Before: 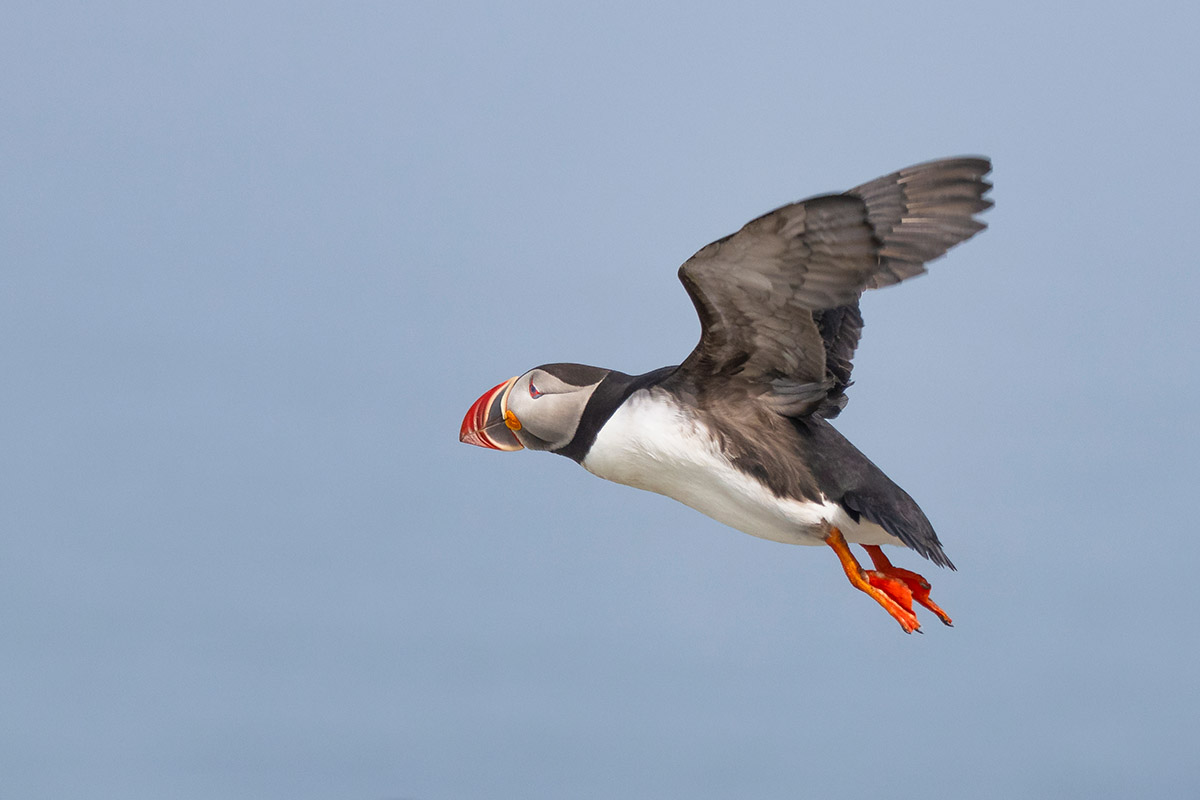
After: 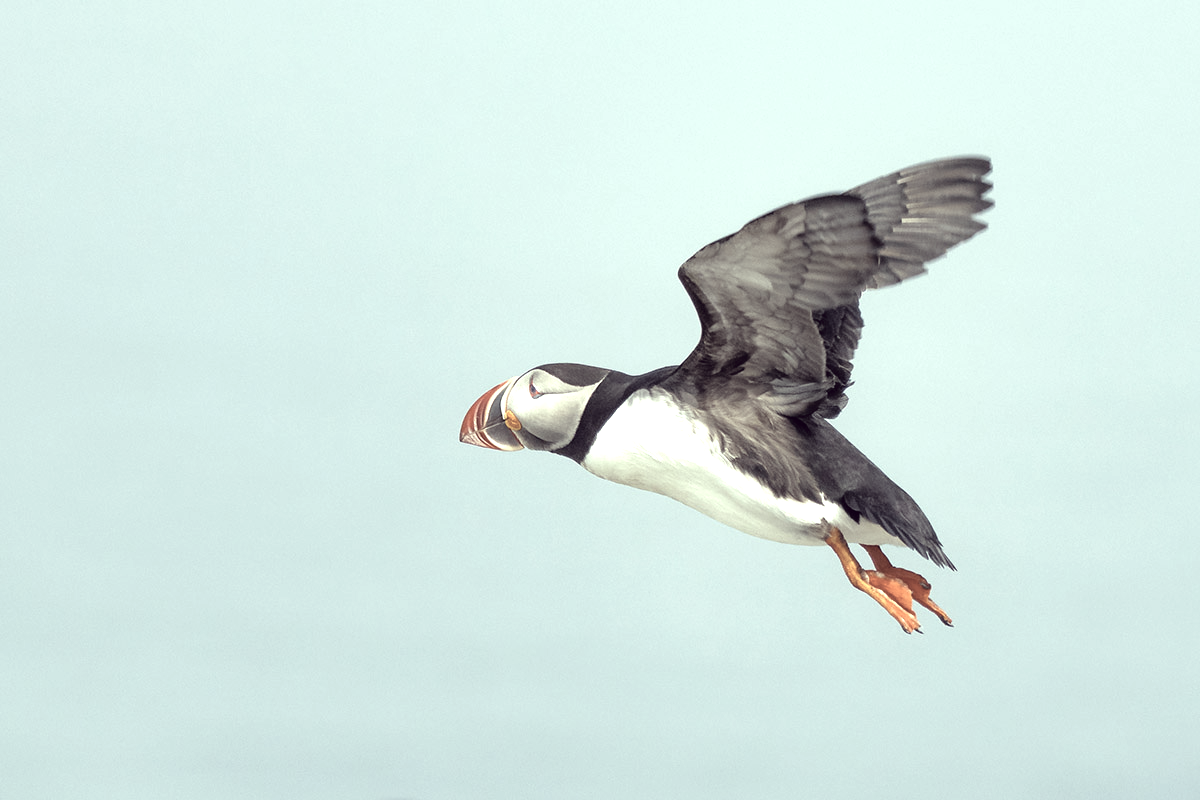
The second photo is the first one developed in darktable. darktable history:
color correction: highlights a* -20.51, highlights b* 20.07, shadows a* 19.69, shadows b* -20.13, saturation 0.391
tone equalizer: -8 EV -1.09 EV, -7 EV -0.991 EV, -6 EV -0.872 EV, -5 EV -0.556 EV, -3 EV 0.572 EV, -2 EV 0.872 EV, -1 EV 0.987 EV, +0 EV 1.06 EV
